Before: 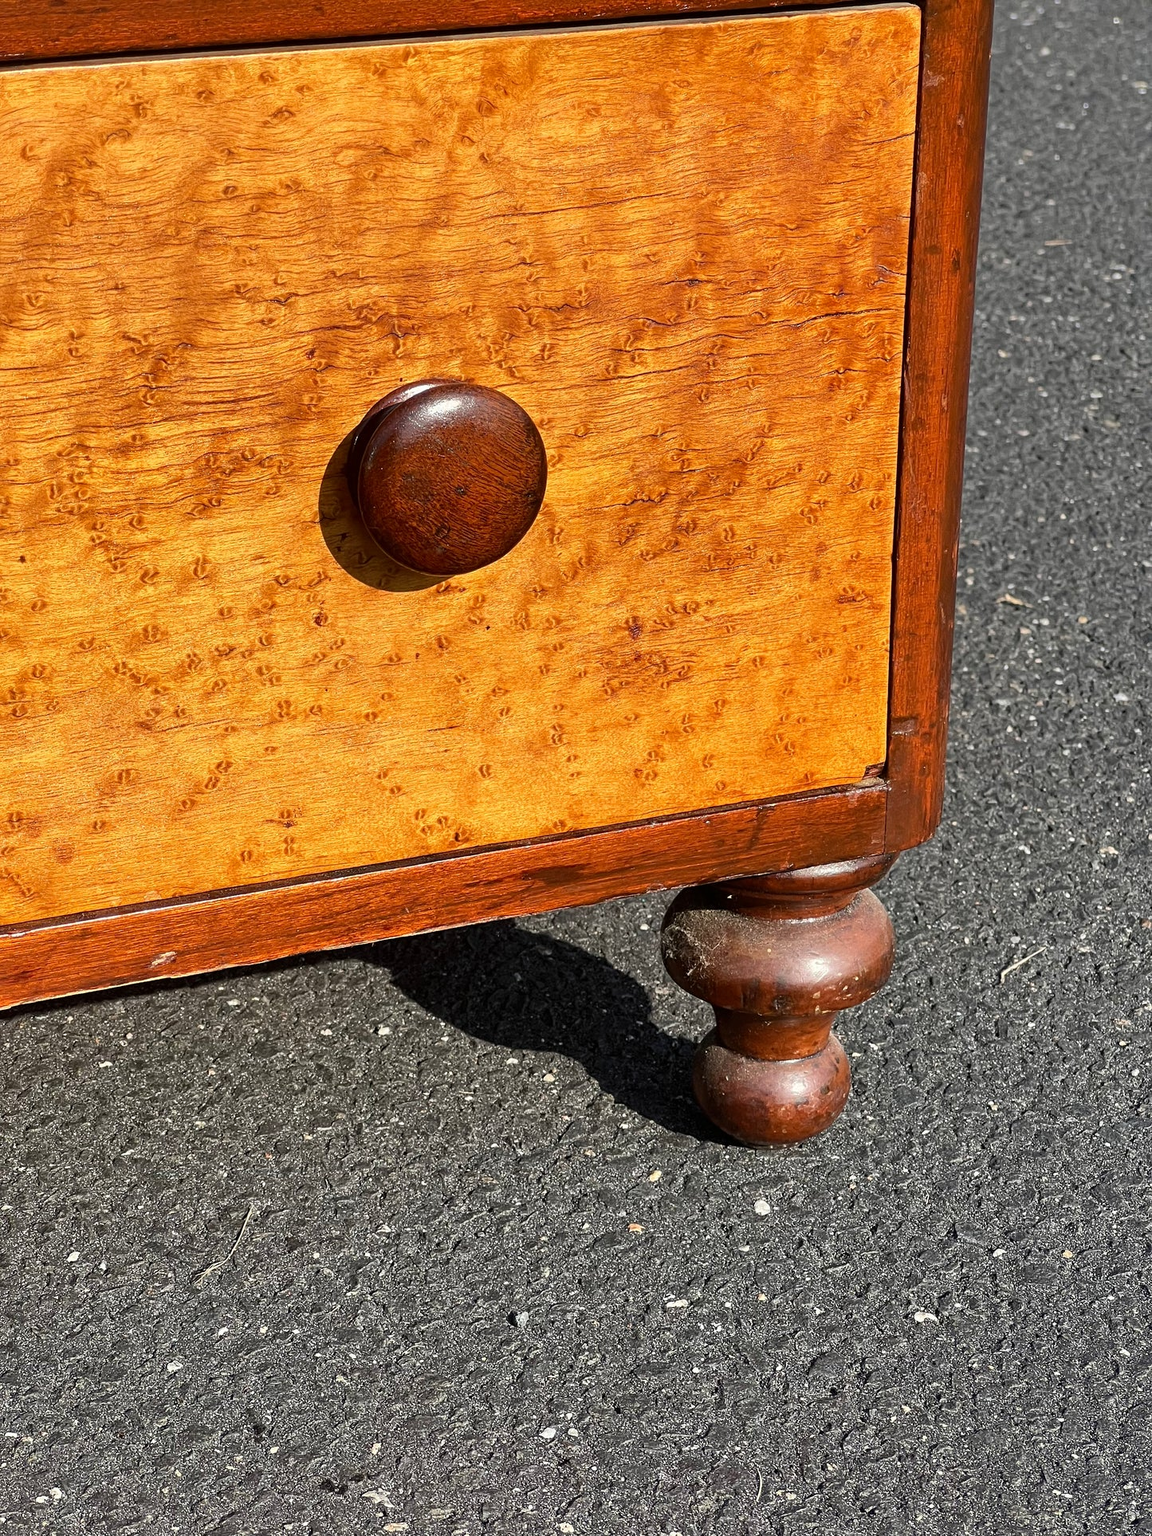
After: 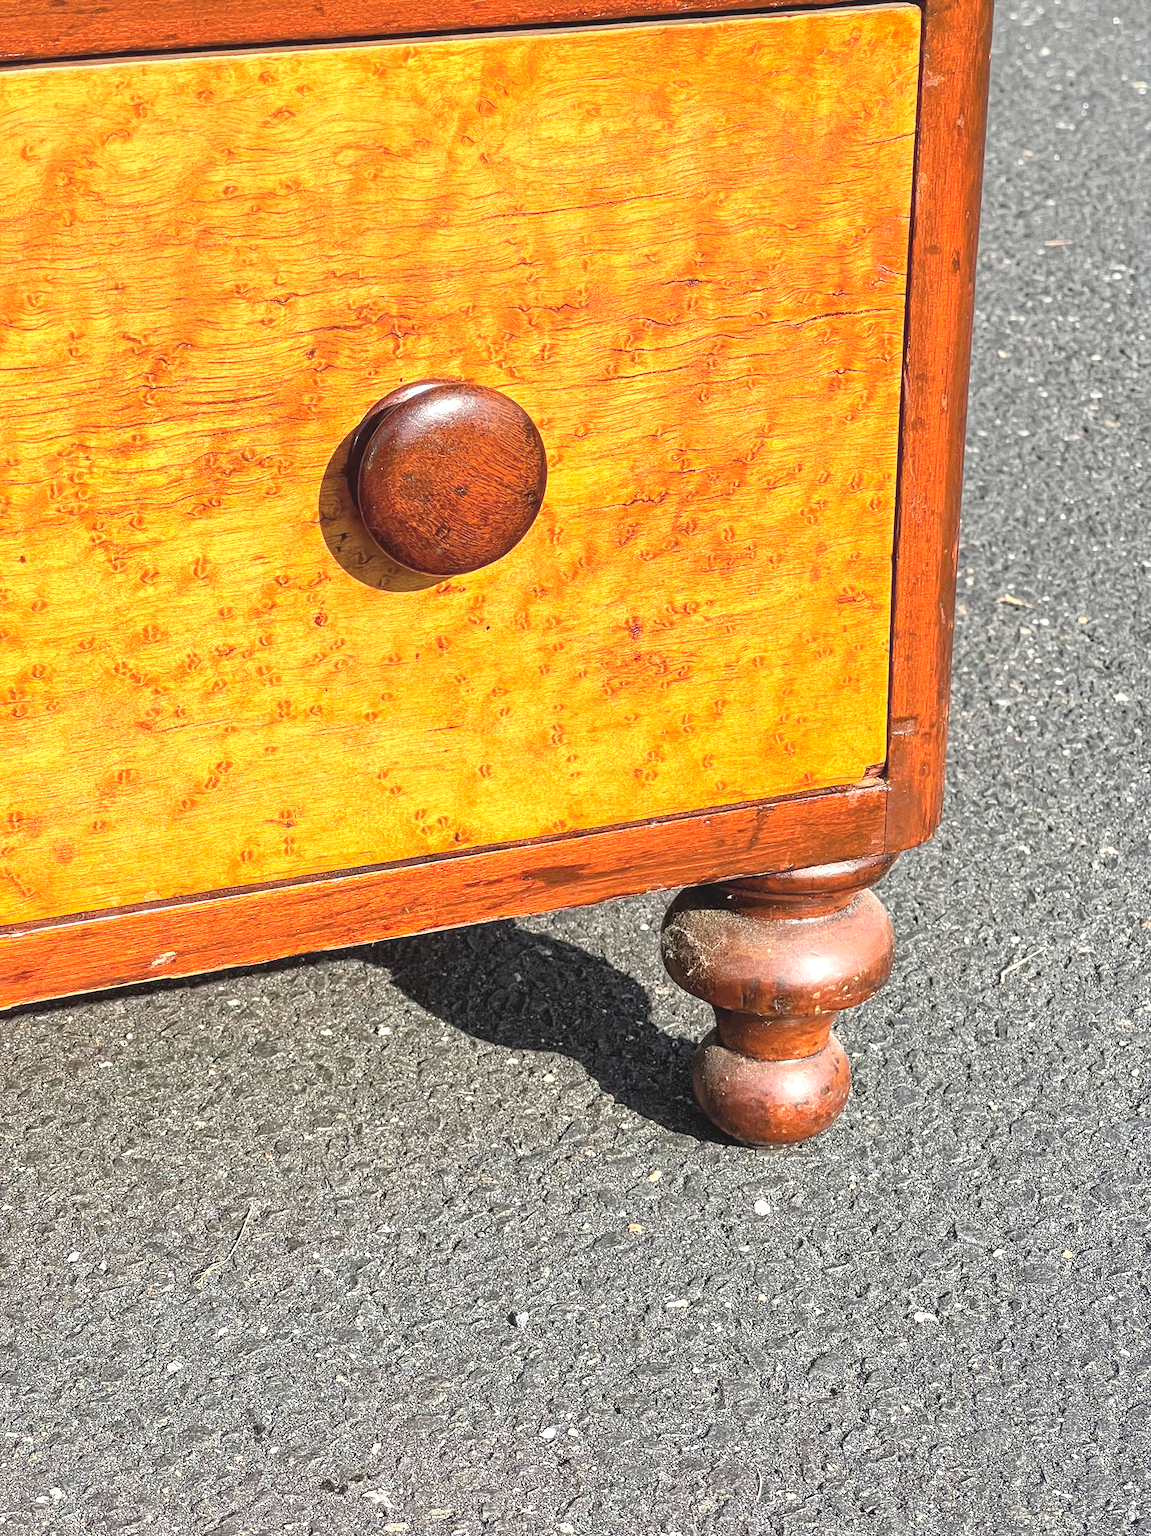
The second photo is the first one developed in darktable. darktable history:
exposure: black level correction -0.002, exposure 0.54 EV, compensate highlight preservation false
contrast brightness saturation: contrast 0.1, brightness 0.3, saturation 0.14
local contrast: on, module defaults
